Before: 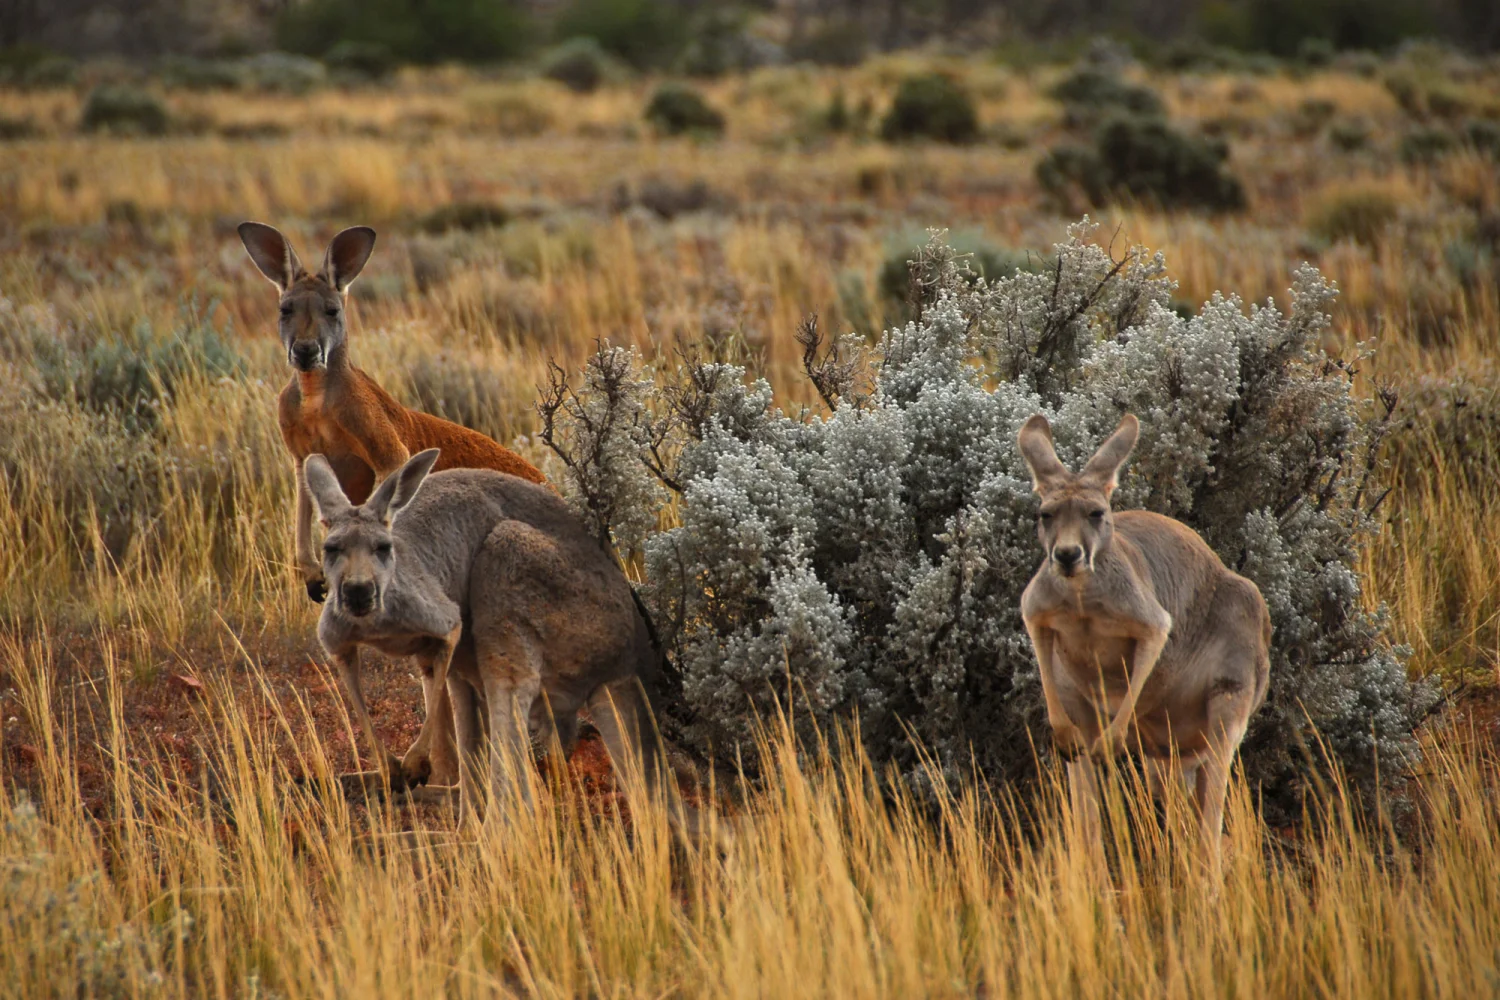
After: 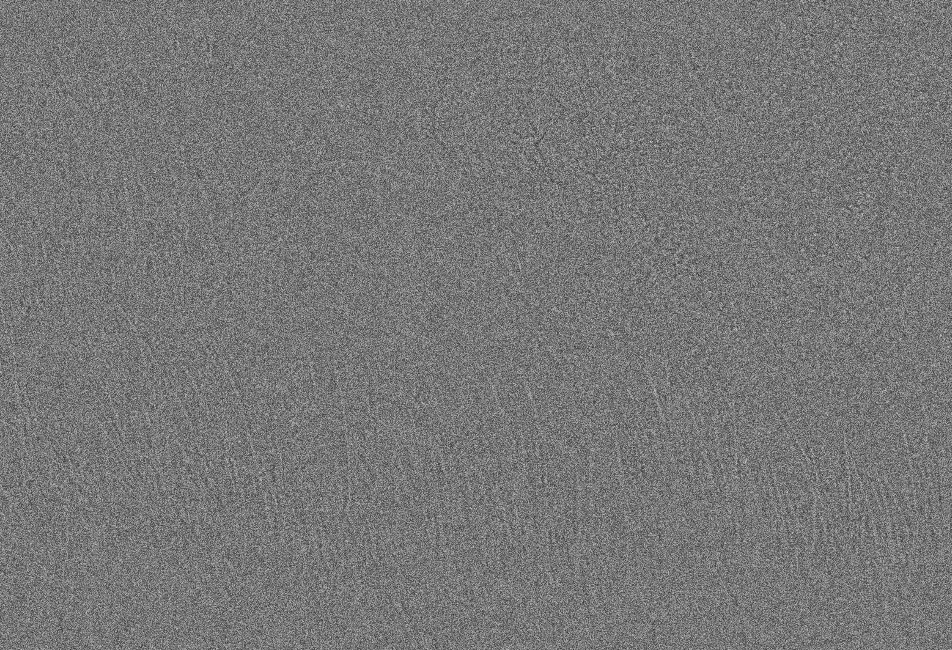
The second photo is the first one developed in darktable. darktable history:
highpass: sharpness 5.84%, contrast boost 8.44%
rotate and perspective: rotation 0.074°, lens shift (vertical) 0.096, lens shift (horizontal) -0.041, crop left 0.043, crop right 0.952, crop top 0.024, crop bottom 0.979
grain: coarseness 3.75 ISO, strength 100%, mid-tones bias 0%
crop and rotate: angle -0.82°, left 3.85%, top 31.828%, right 27.992%
